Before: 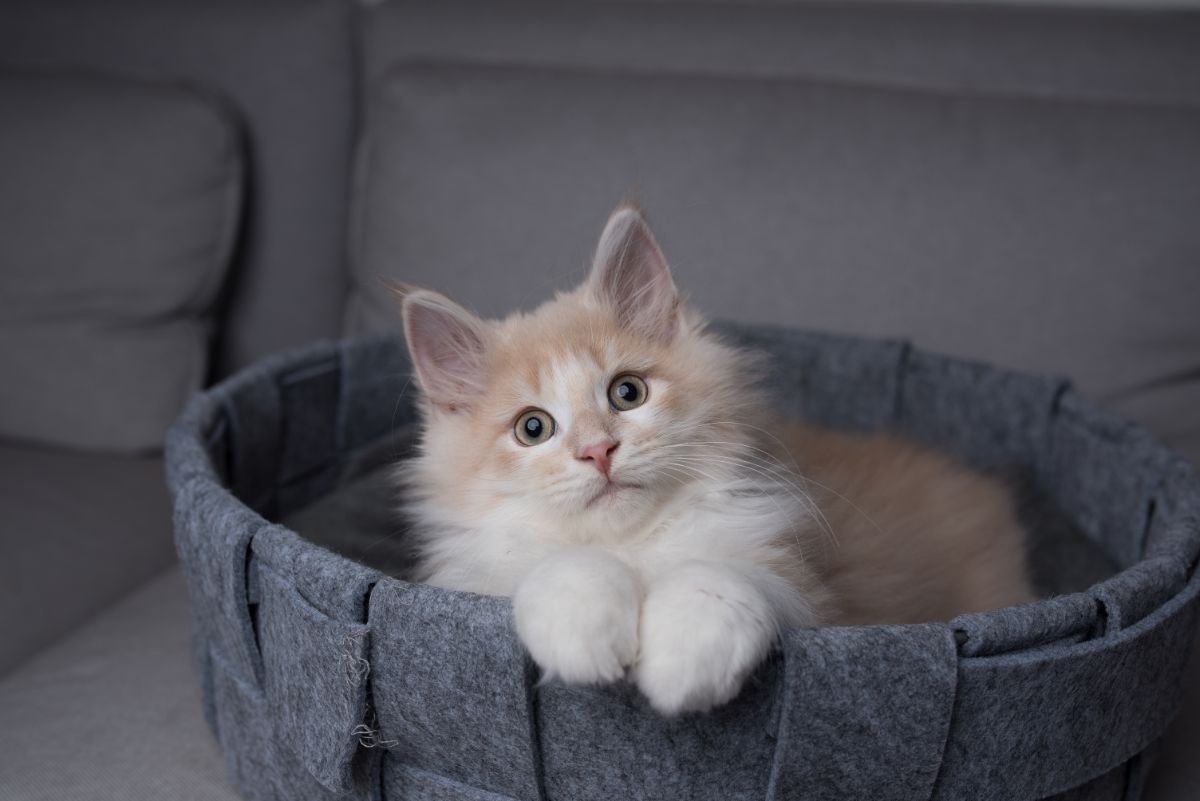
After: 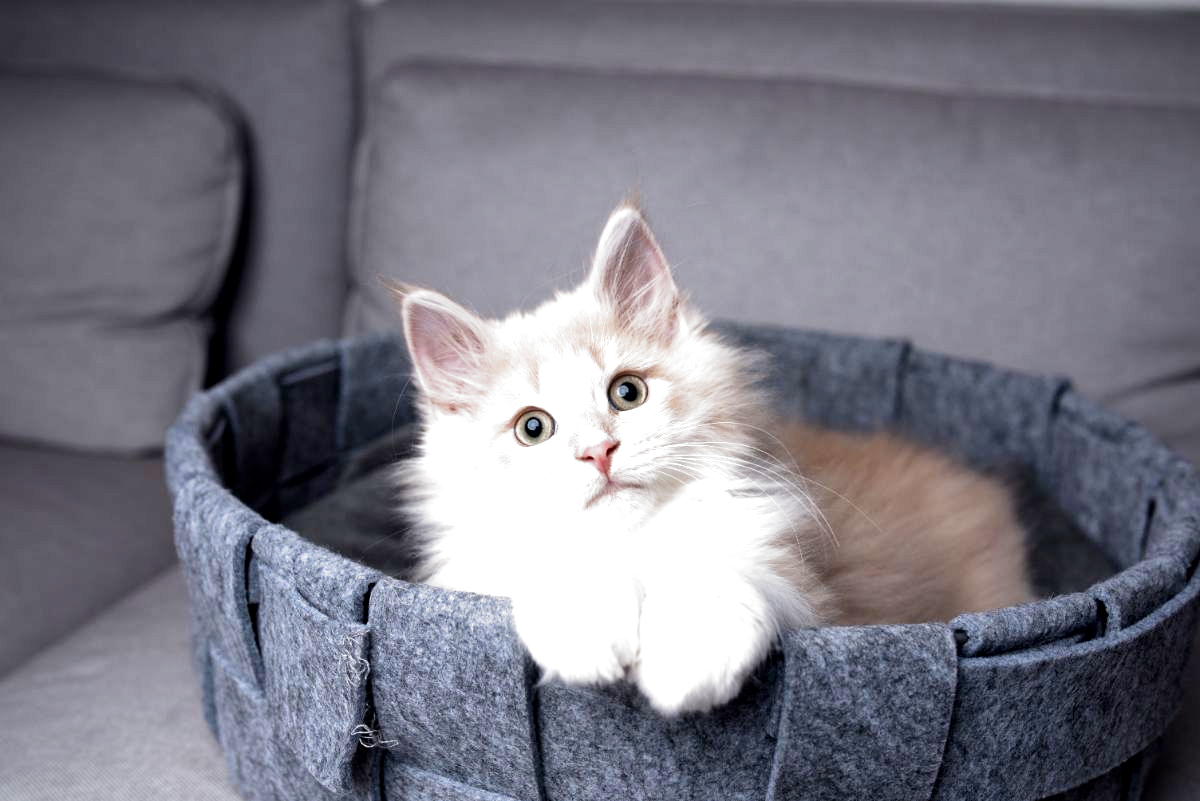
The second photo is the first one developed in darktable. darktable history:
exposure: exposure 1.25 EV, compensate exposure bias true, compensate highlight preservation false
local contrast: mode bilateral grid, contrast 20, coarseness 50, detail 120%, midtone range 0.2
filmic rgb: black relative exposure -8.2 EV, white relative exposure 2.2 EV, threshold 3 EV, hardness 7.11, latitude 75%, contrast 1.325, highlights saturation mix -2%, shadows ↔ highlights balance 30%, preserve chrominance no, color science v5 (2021), contrast in shadows safe, contrast in highlights safe, enable highlight reconstruction true
